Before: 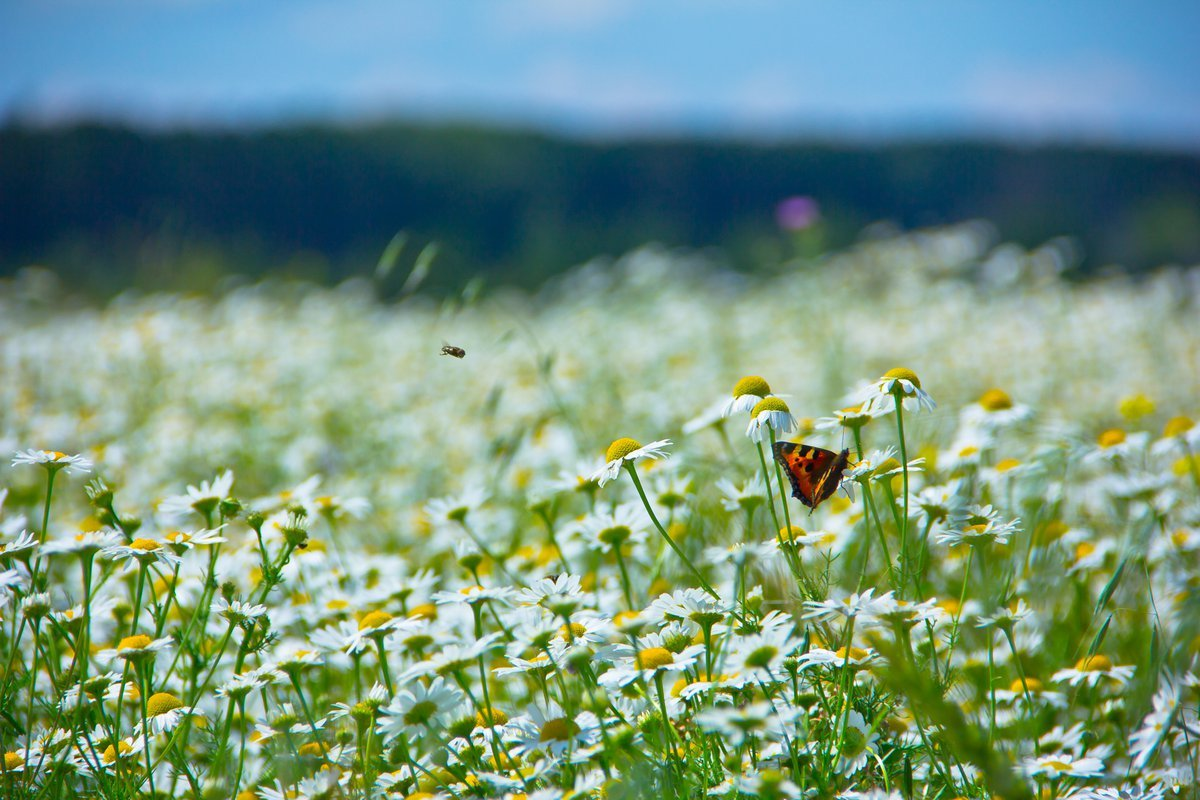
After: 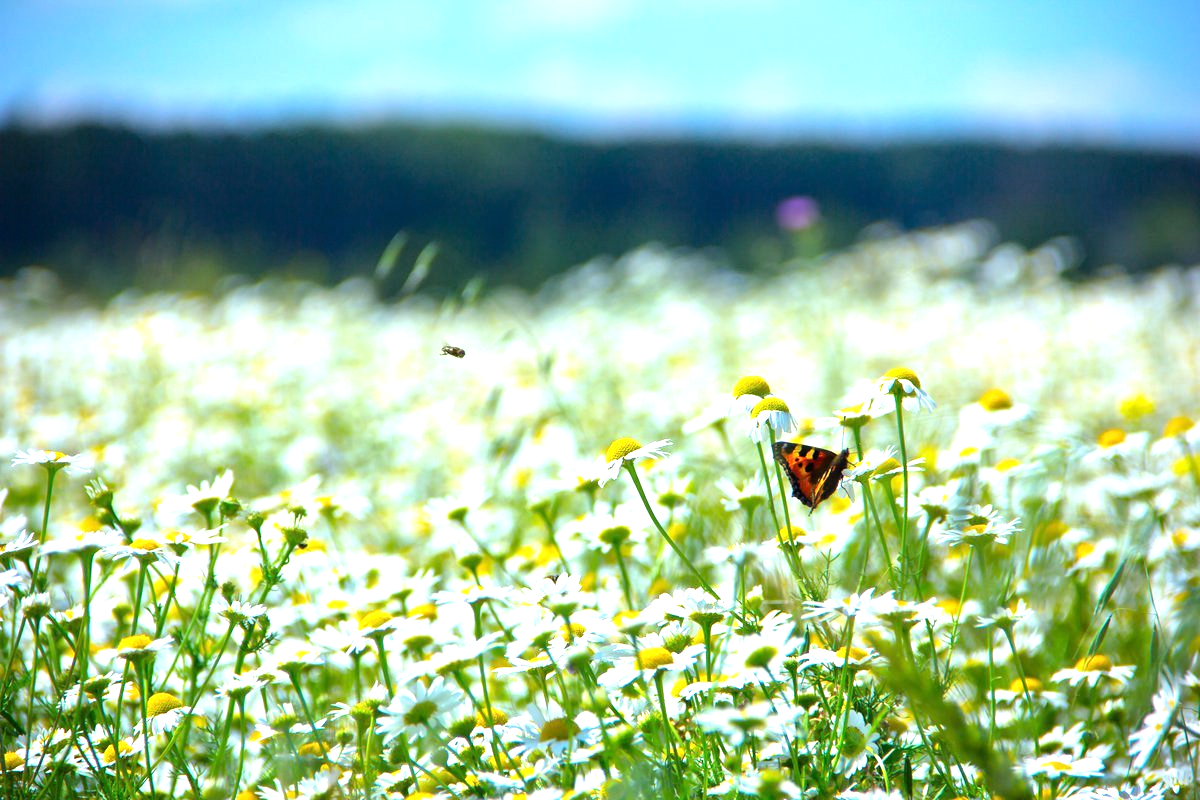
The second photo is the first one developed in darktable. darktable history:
tone equalizer: -8 EV -1.08 EV, -7 EV -0.996 EV, -6 EV -0.83 EV, -5 EV -0.597 EV, -3 EV 0.552 EV, -2 EV 0.887 EV, -1 EV 1.01 EV, +0 EV 1.05 EV, mask exposure compensation -0.489 EV
